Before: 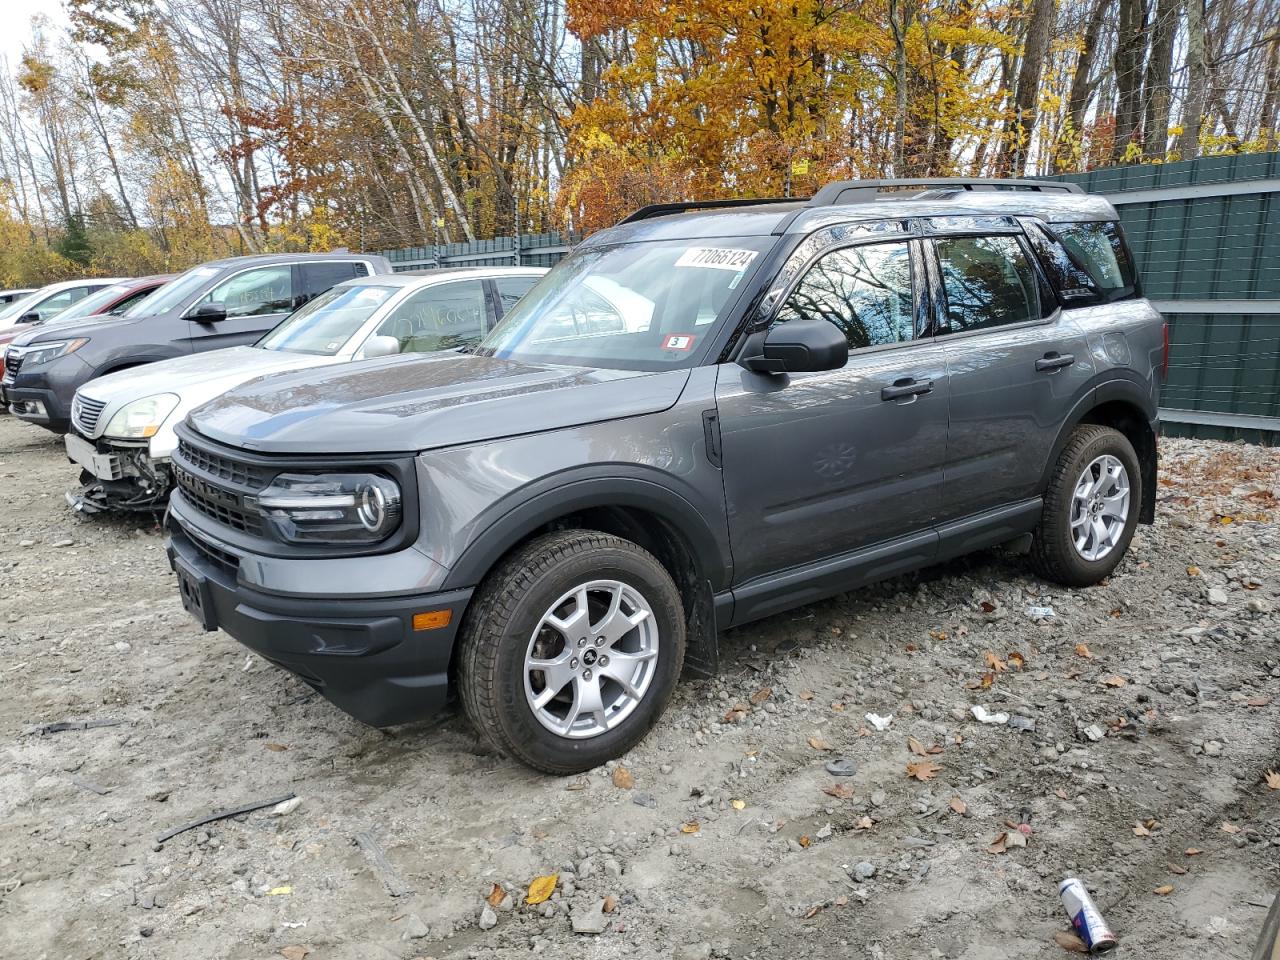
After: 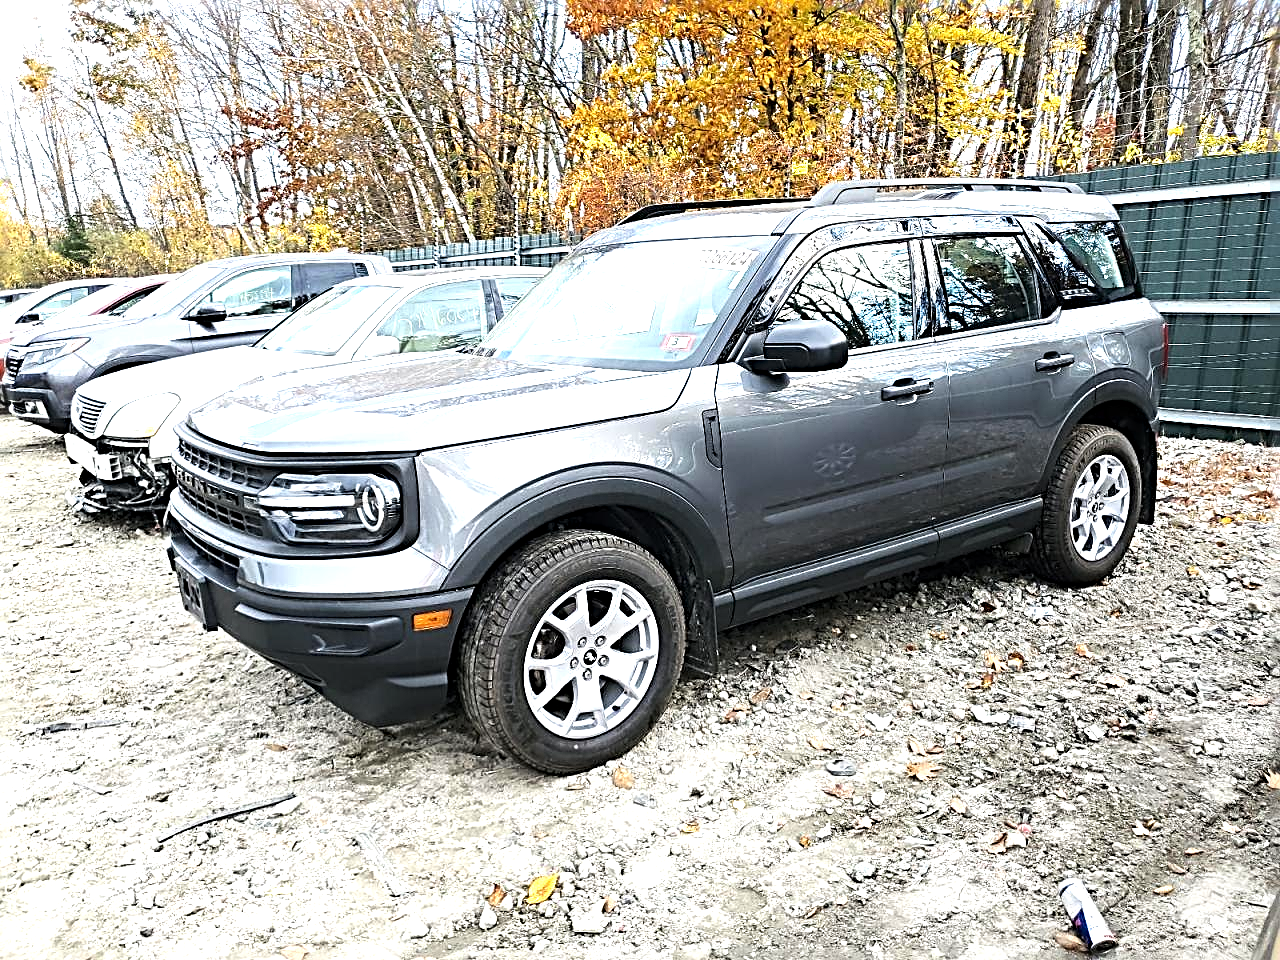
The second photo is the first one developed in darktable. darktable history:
sharpen: radius 3.713, amount 0.927
exposure: exposure 0.632 EV, compensate highlight preservation false
tone equalizer: -8 EV -0.753 EV, -7 EV -0.665 EV, -6 EV -0.573 EV, -5 EV -0.368 EV, -3 EV 0.371 EV, -2 EV 0.6 EV, -1 EV 0.69 EV, +0 EV 0.731 EV, smoothing diameter 2.19%, edges refinement/feathering 15.25, mask exposure compensation -1.57 EV, filter diffusion 5
